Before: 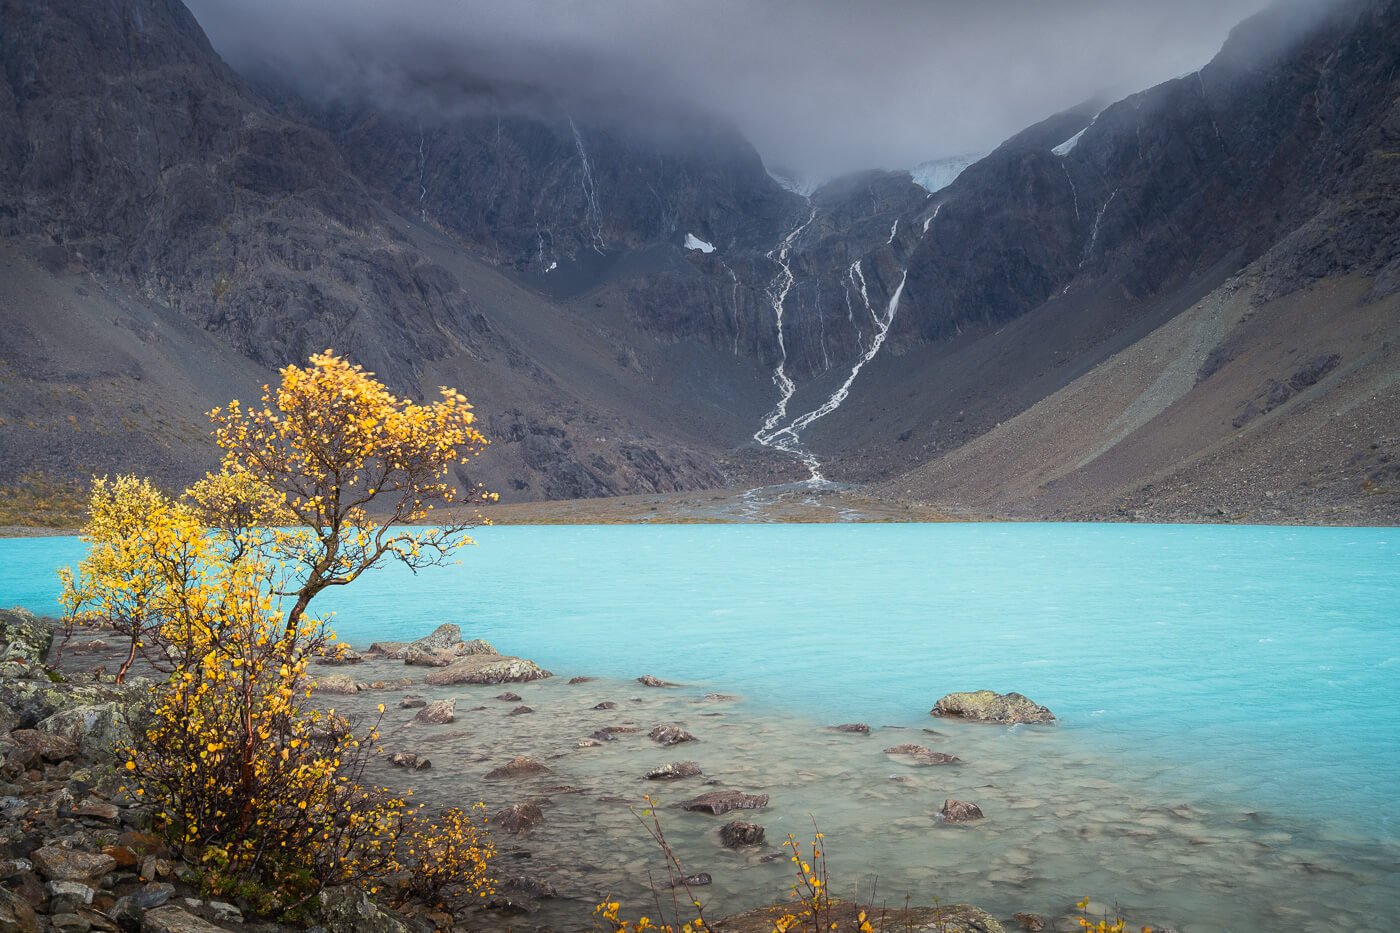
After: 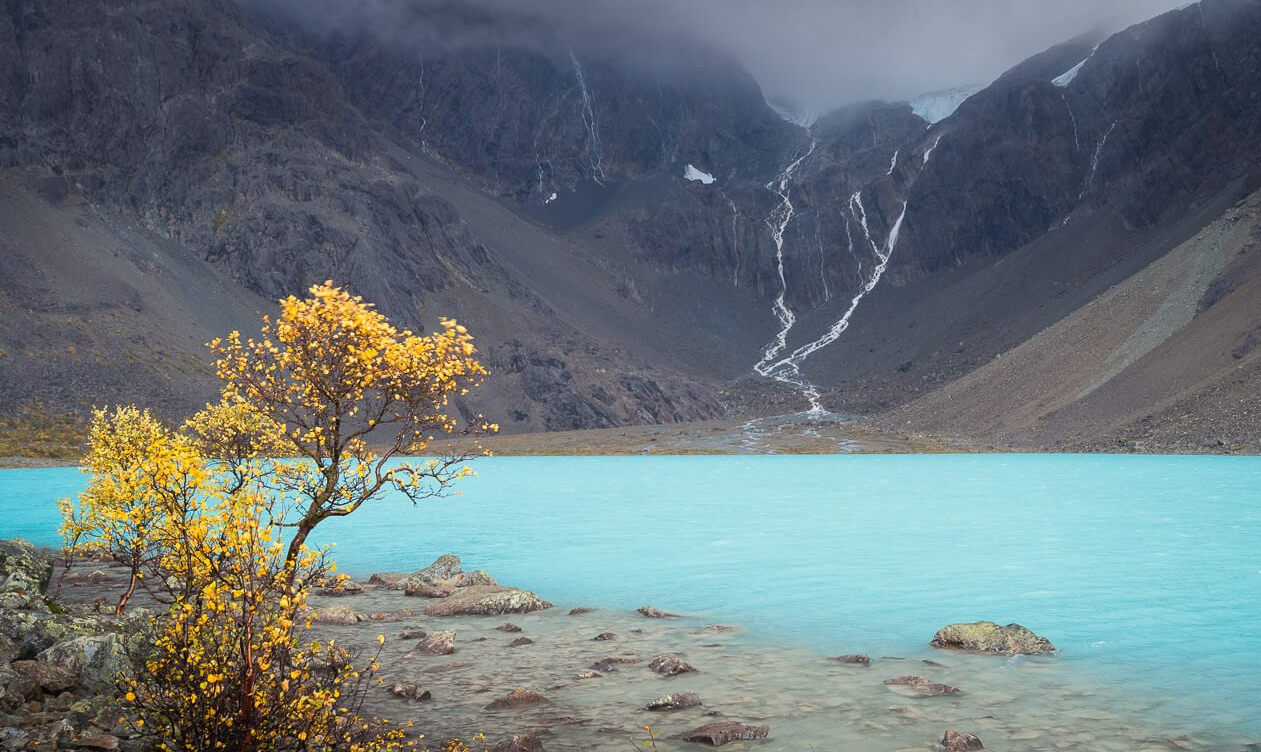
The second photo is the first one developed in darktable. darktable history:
crop: top 7.445%, right 9.908%, bottom 11.903%
